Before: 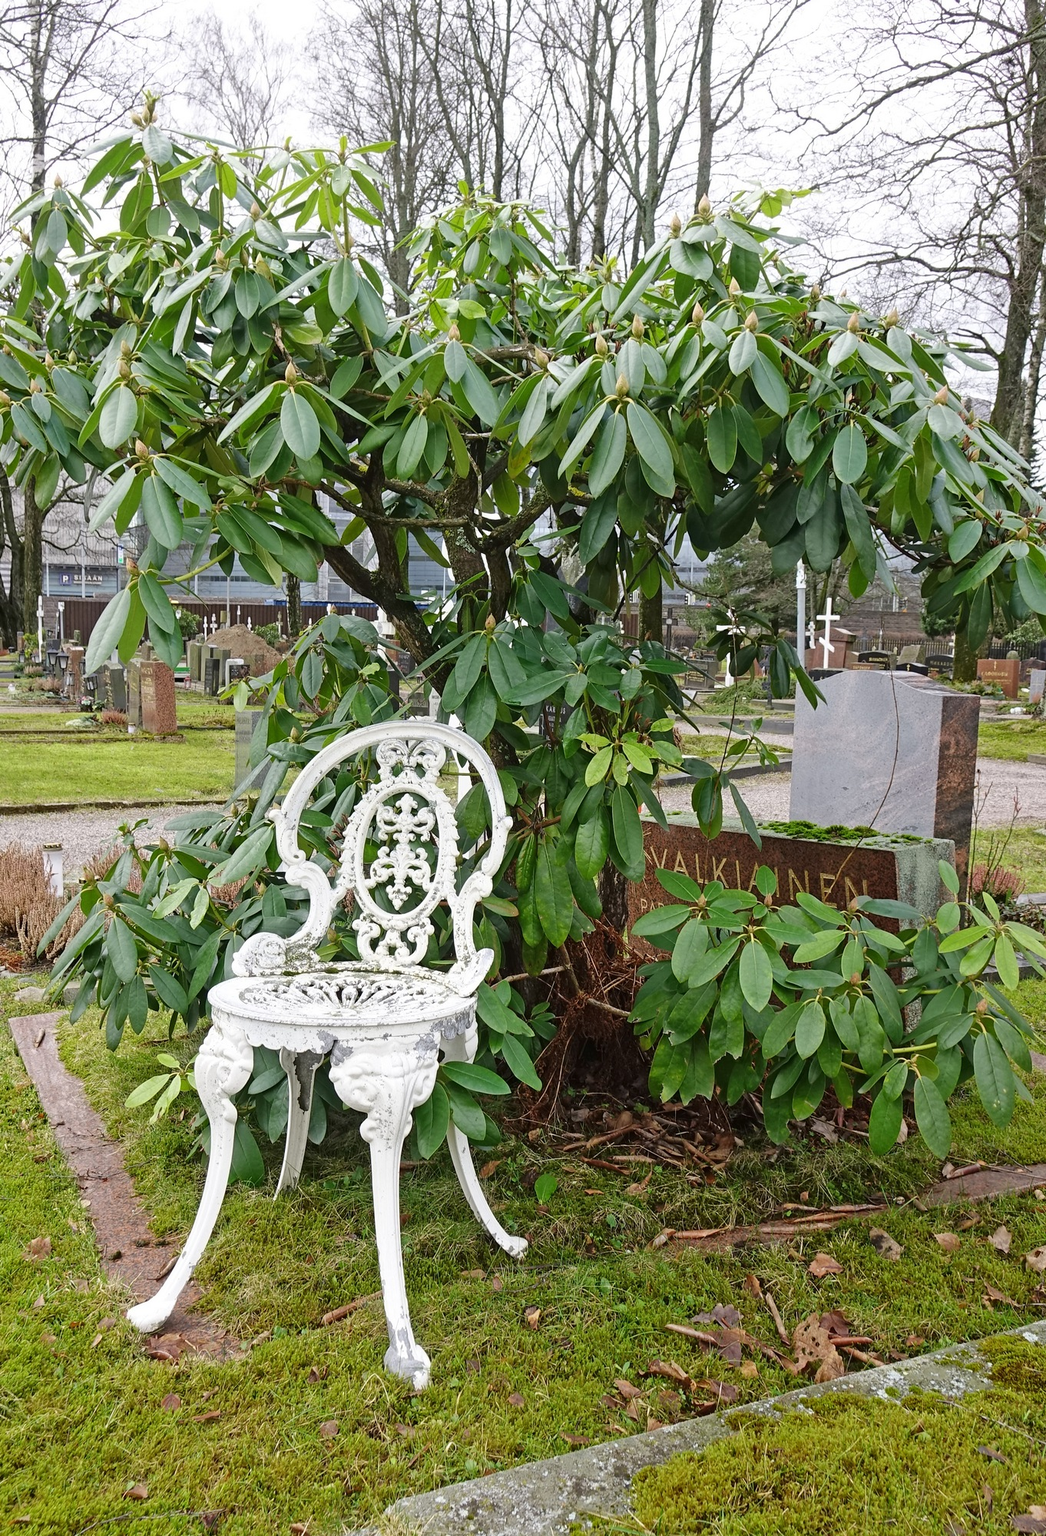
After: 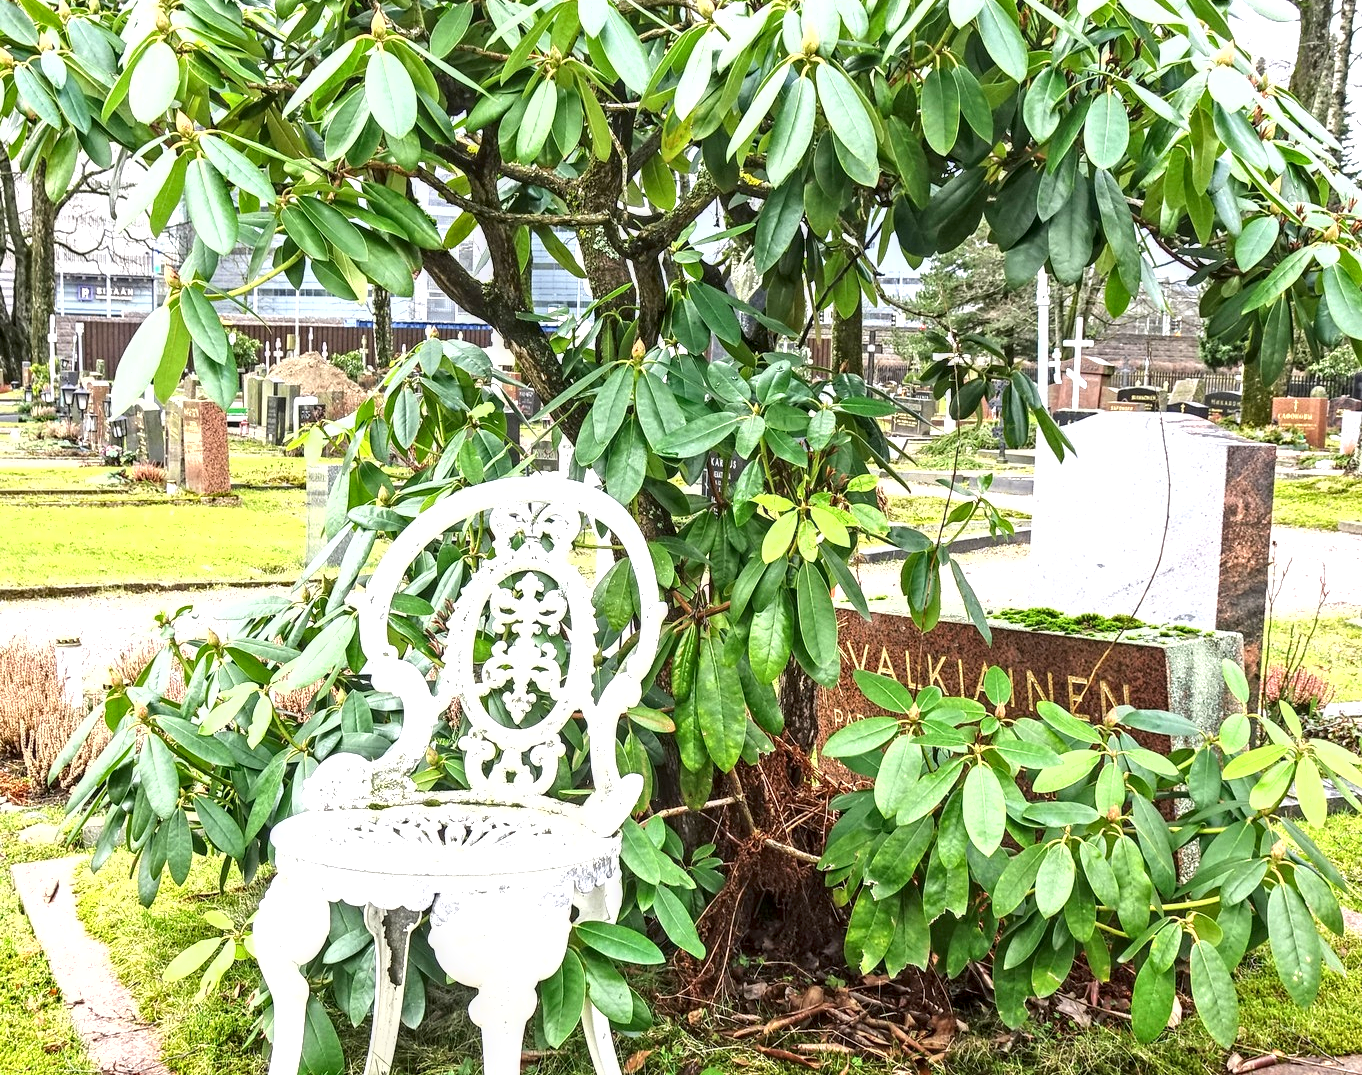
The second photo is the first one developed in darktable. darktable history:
local contrast: highlights 22%, detail 150%
crop and rotate: top 23.053%, bottom 23.169%
shadows and highlights: shadows -11.1, white point adjustment 1.6, highlights 10.9
exposure: black level correction 0, exposure 1.469 EV, compensate highlight preservation false
